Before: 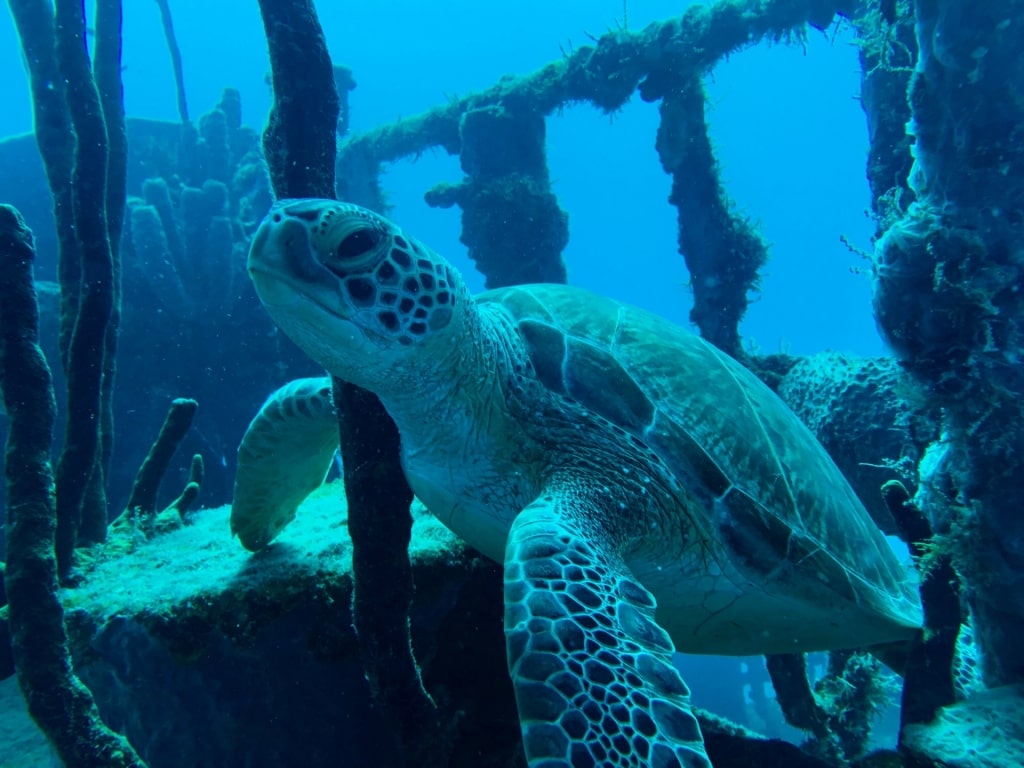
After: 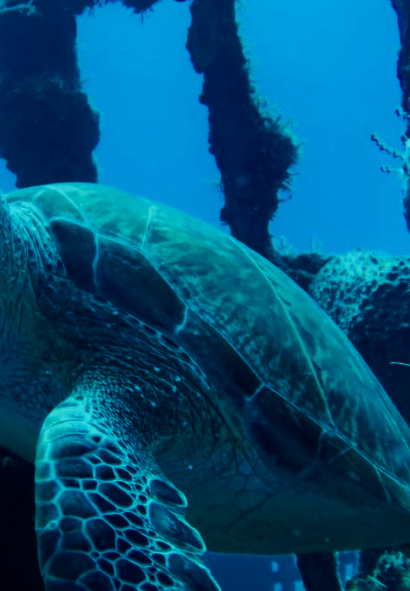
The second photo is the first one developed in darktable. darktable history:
crop: left 45.838%, top 13.155%, right 14.03%, bottom 9.808%
color balance rgb: shadows lift › chroma 1.635%, shadows lift › hue 259.27°, highlights gain › chroma 3.026%, highlights gain › hue 60.12°, perceptual saturation grading › global saturation 26.598%, perceptual saturation grading › highlights -28.802%, perceptual saturation grading › mid-tones 15.555%, perceptual saturation grading › shadows 34.109%, saturation formula JzAzBz (2021)
contrast equalizer: octaves 7, y [[0.6 ×6], [0.55 ×6], [0 ×6], [0 ×6], [0 ×6]], mix -0.282
